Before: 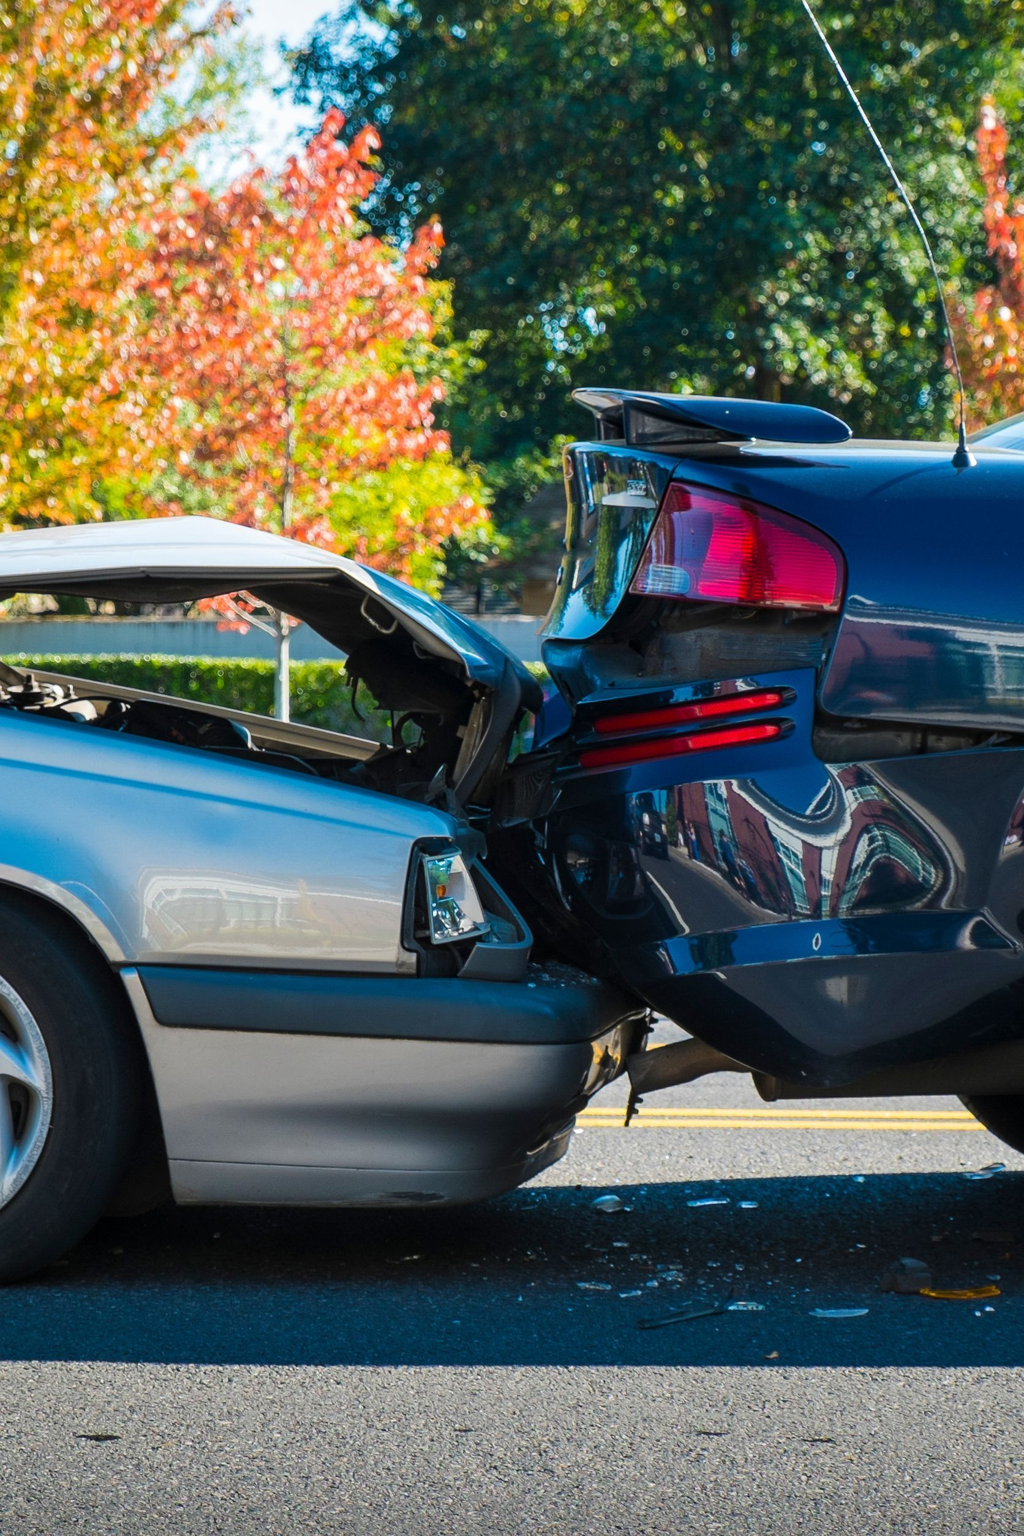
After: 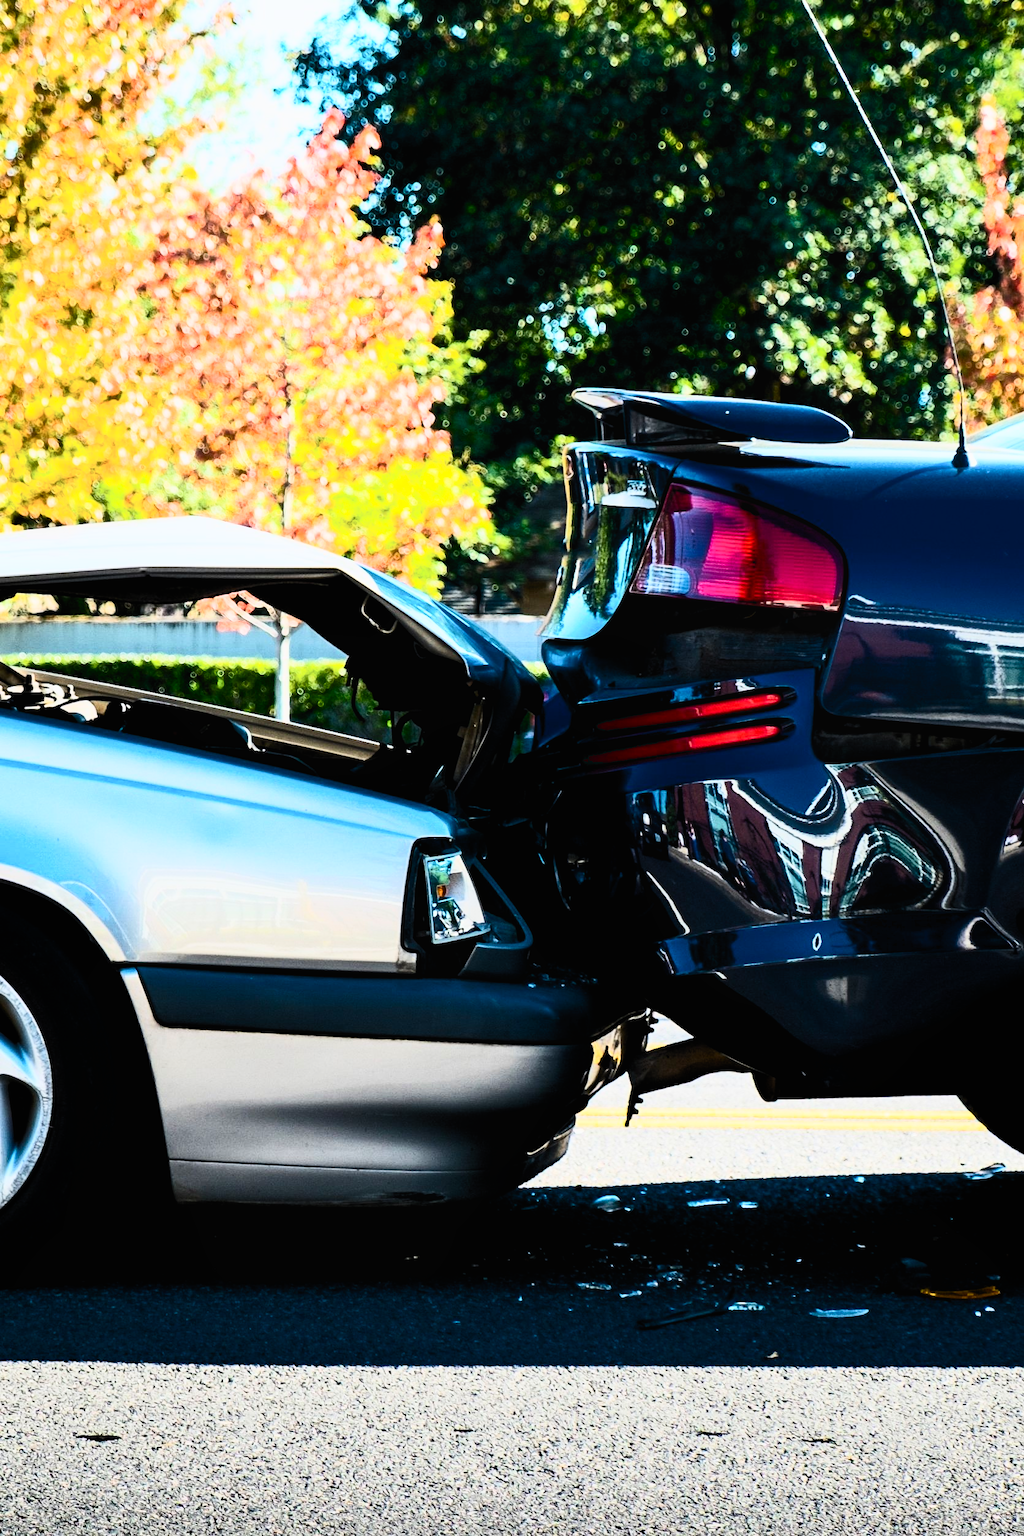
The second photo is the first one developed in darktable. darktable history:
exposure: black level correction 0.009, exposure 0.106 EV, compensate highlight preservation false
filmic rgb: black relative exposure -5.13 EV, white relative exposure 3.96 EV, threshold 3.03 EV, hardness 2.88, contrast 1.183, highlights saturation mix -30.87%, enable highlight reconstruction true
local contrast: mode bilateral grid, contrast 100, coarseness 100, detail 89%, midtone range 0.2
contrast brightness saturation: contrast 0.601, brightness 0.337, saturation 0.149
